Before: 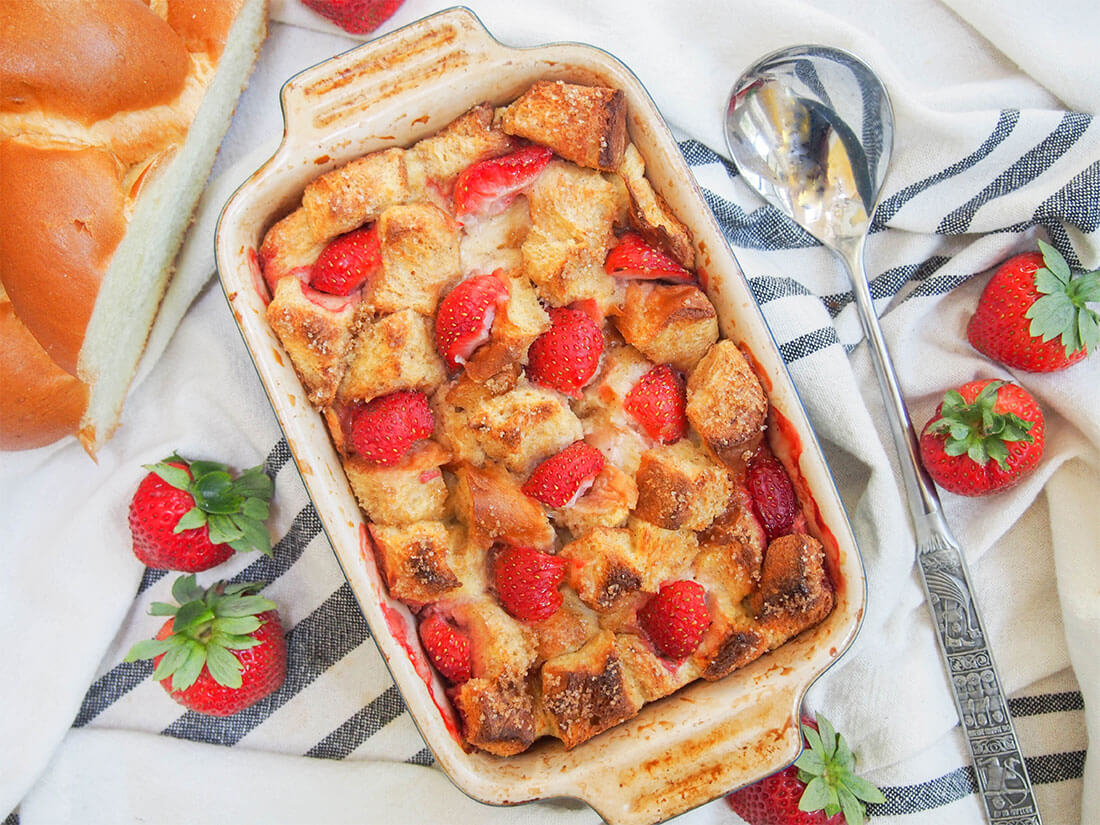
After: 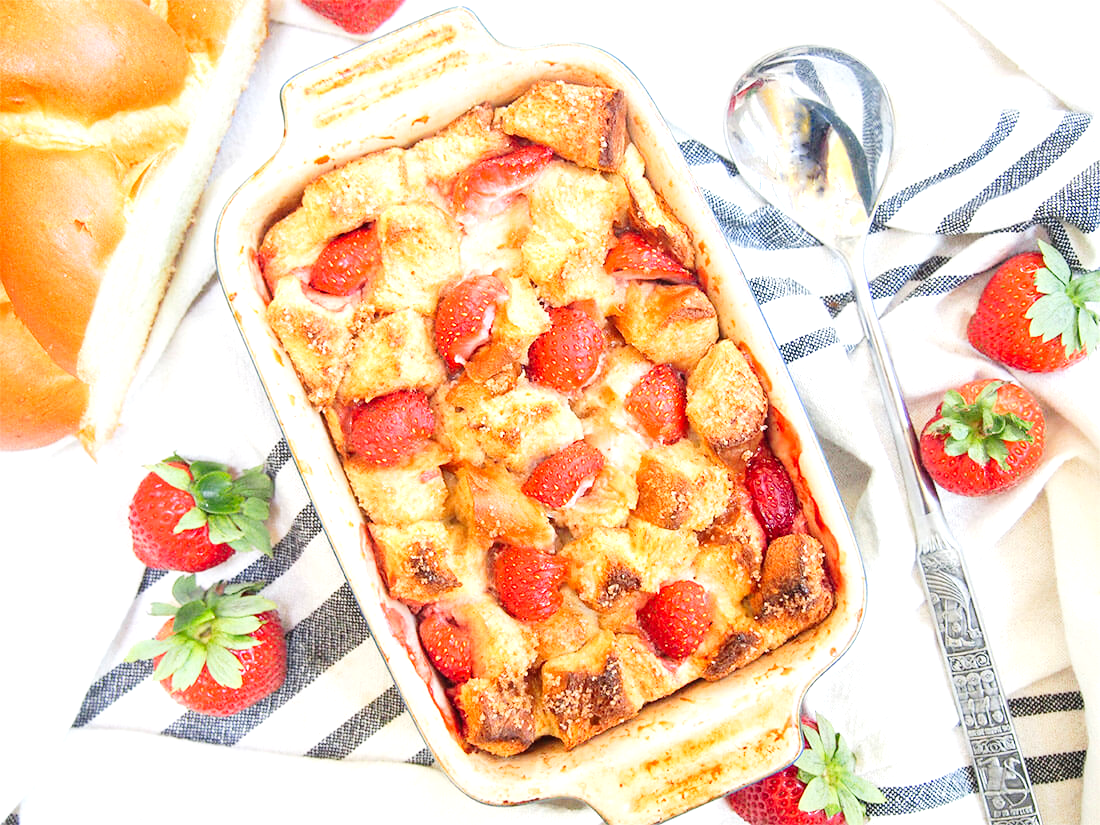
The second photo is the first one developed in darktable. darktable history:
tone curve: curves: ch0 [(0, 0) (0.071, 0.047) (0.266, 0.26) (0.491, 0.552) (0.753, 0.818) (1, 0.983)]; ch1 [(0, 0) (0.346, 0.307) (0.408, 0.369) (0.463, 0.443) (0.482, 0.493) (0.502, 0.5) (0.517, 0.518) (0.55, 0.573) (0.597, 0.641) (0.651, 0.709) (1, 1)]; ch2 [(0, 0) (0.346, 0.34) (0.434, 0.46) (0.485, 0.494) (0.5, 0.494) (0.517, 0.506) (0.535, 0.545) (0.583, 0.634) (0.625, 0.686) (1, 1)], preserve colors none
exposure: black level correction 0, exposure 0.894 EV, compensate exposure bias true, compensate highlight preservation false
